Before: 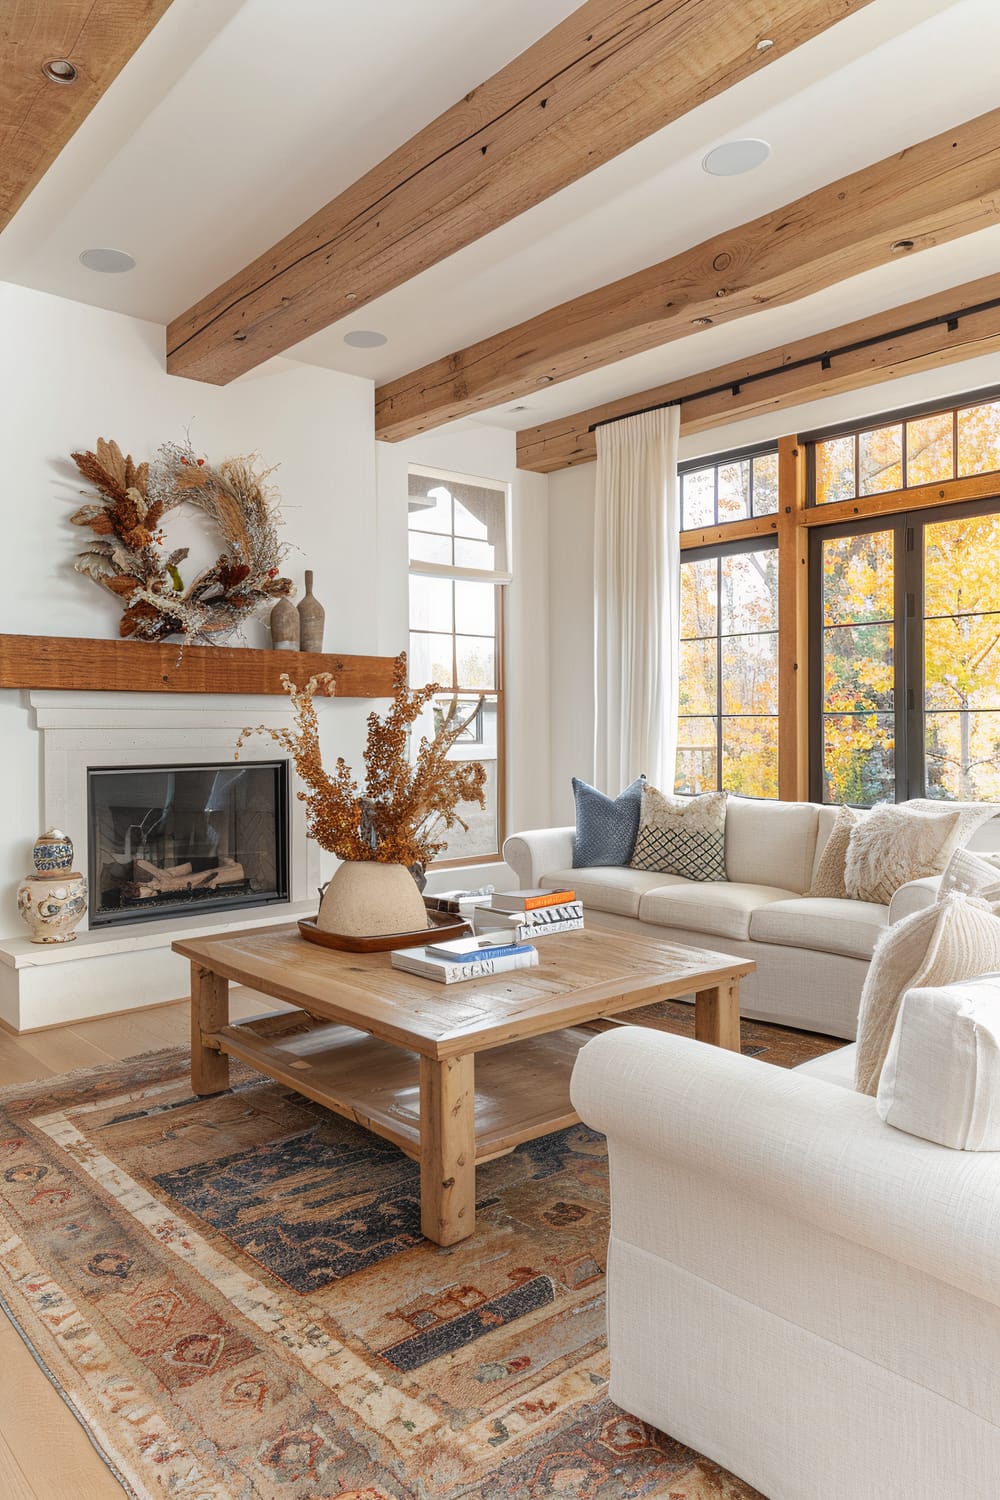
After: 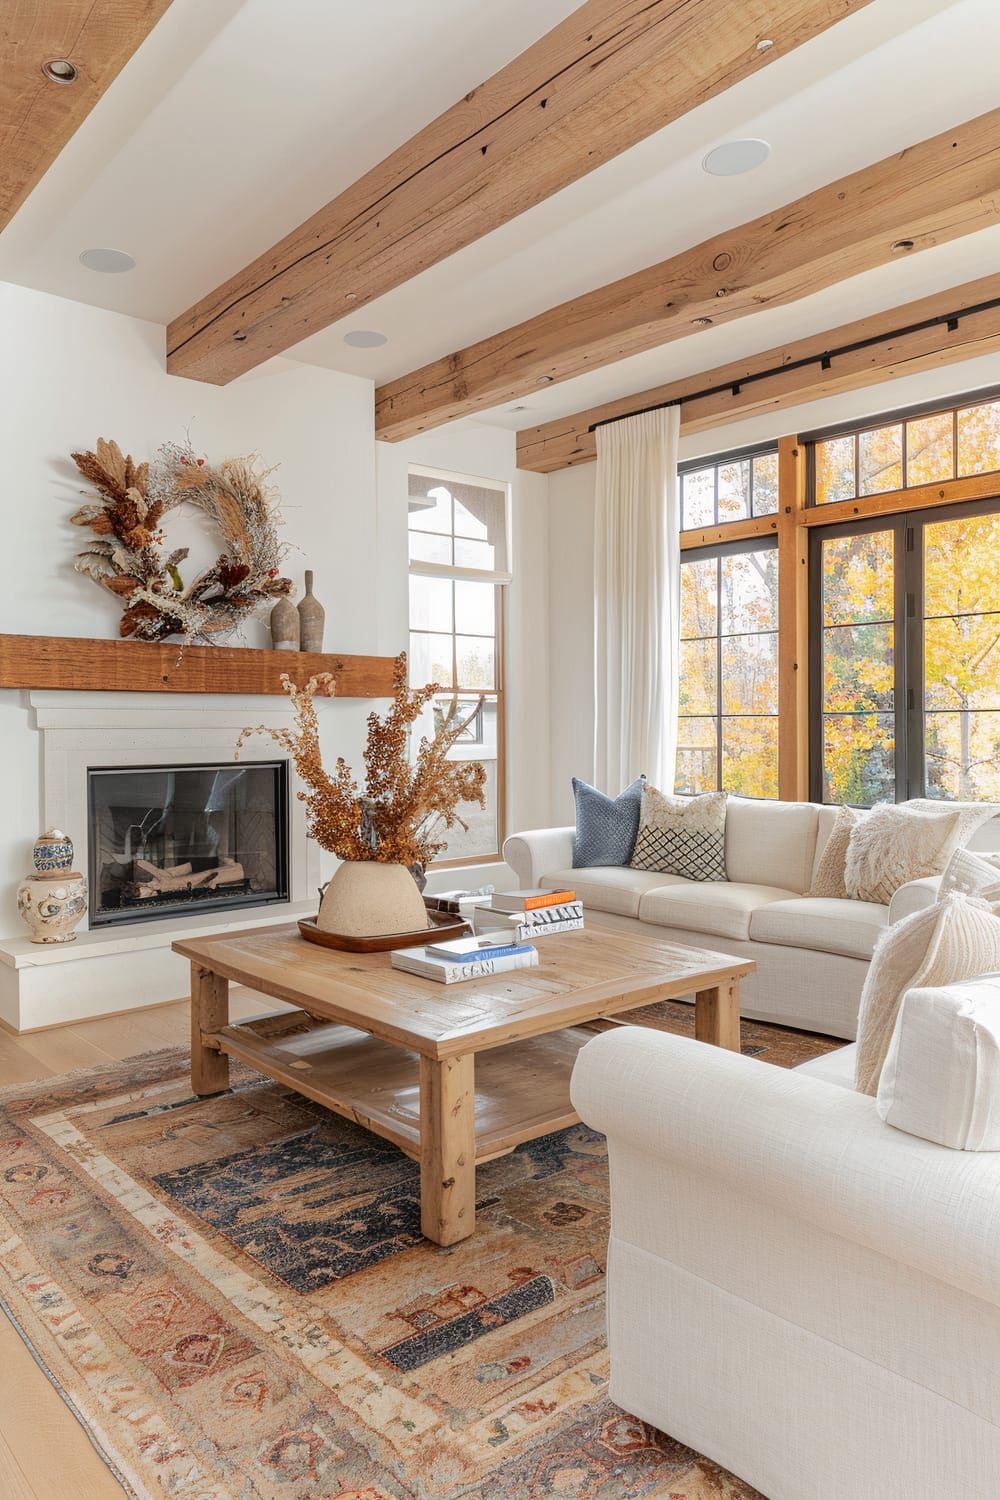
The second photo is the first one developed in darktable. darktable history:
tone curve: curves: ch0 [(0, 0) (0.003, 0.006) (0.011, 0.014) (0.025, 0.024) (0.044, 0.035) (0.069, 0.046) (0.1, 0.074) (0.136, 0.115) (0.177, 0.161) (0.224, 0.226) (0.277, 0.293) (0.335, 0.364) (0.399, 0.441) (0.468, 0.52) (0.543, 0.58) (0.623, 0.657) (0.709, 0.72) (0.801, 0.794) (0.898, 0.883) (1, 1)], color space Lab, independent channels, preserve colors none
